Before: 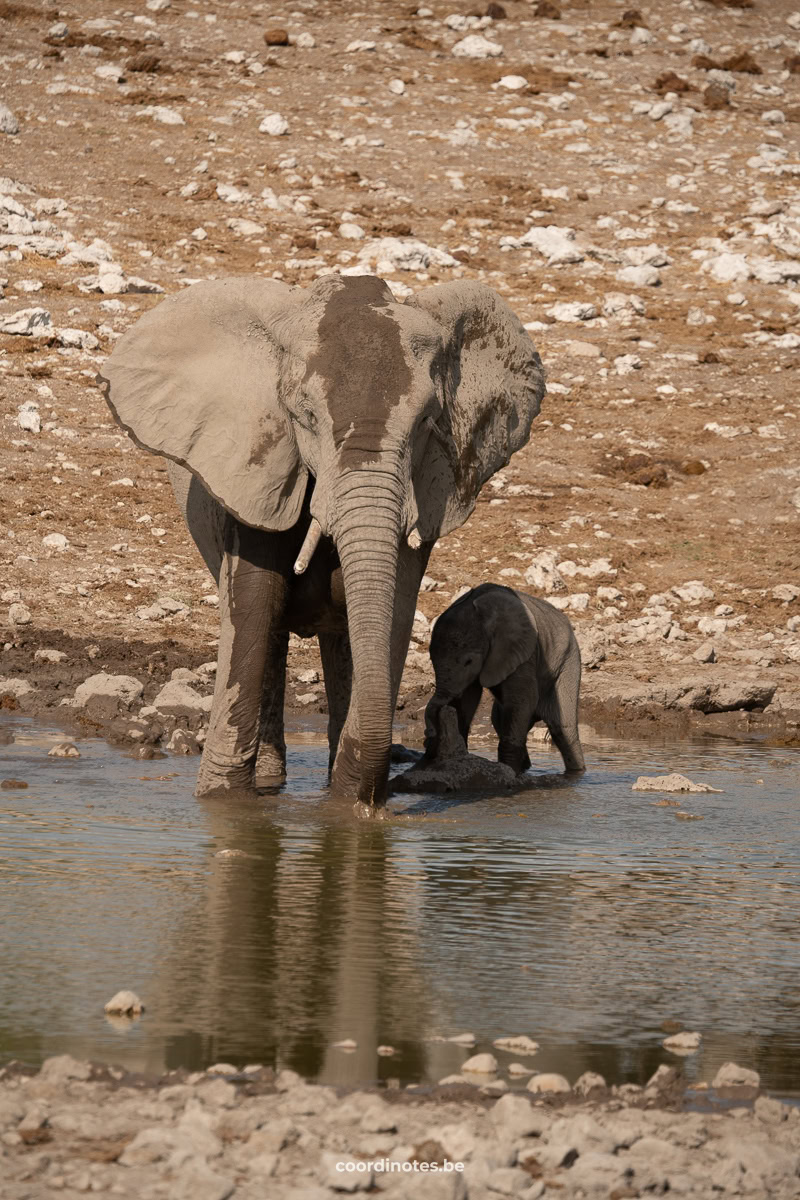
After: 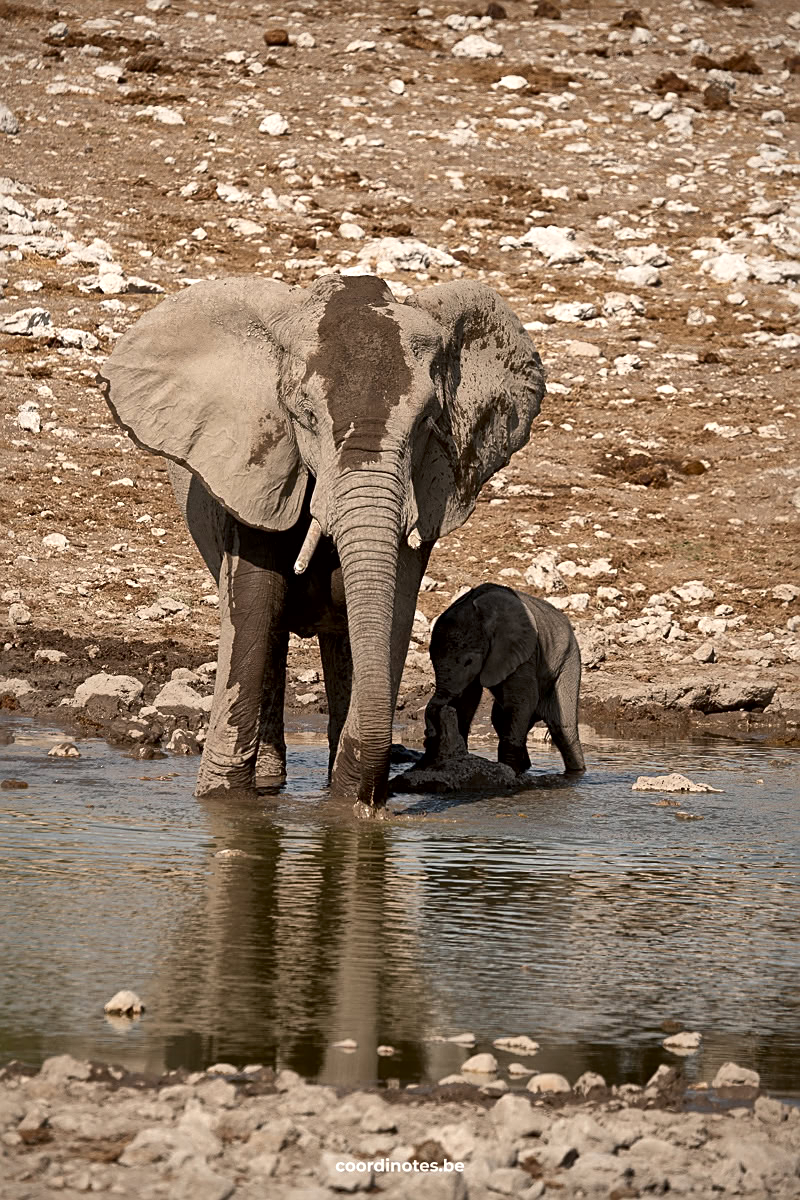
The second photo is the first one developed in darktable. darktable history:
sharpen: on, module defaults
local contrast: mode bilateral grid, contrast 20, coarseness 50, detail 178%, midtone range 0.2
